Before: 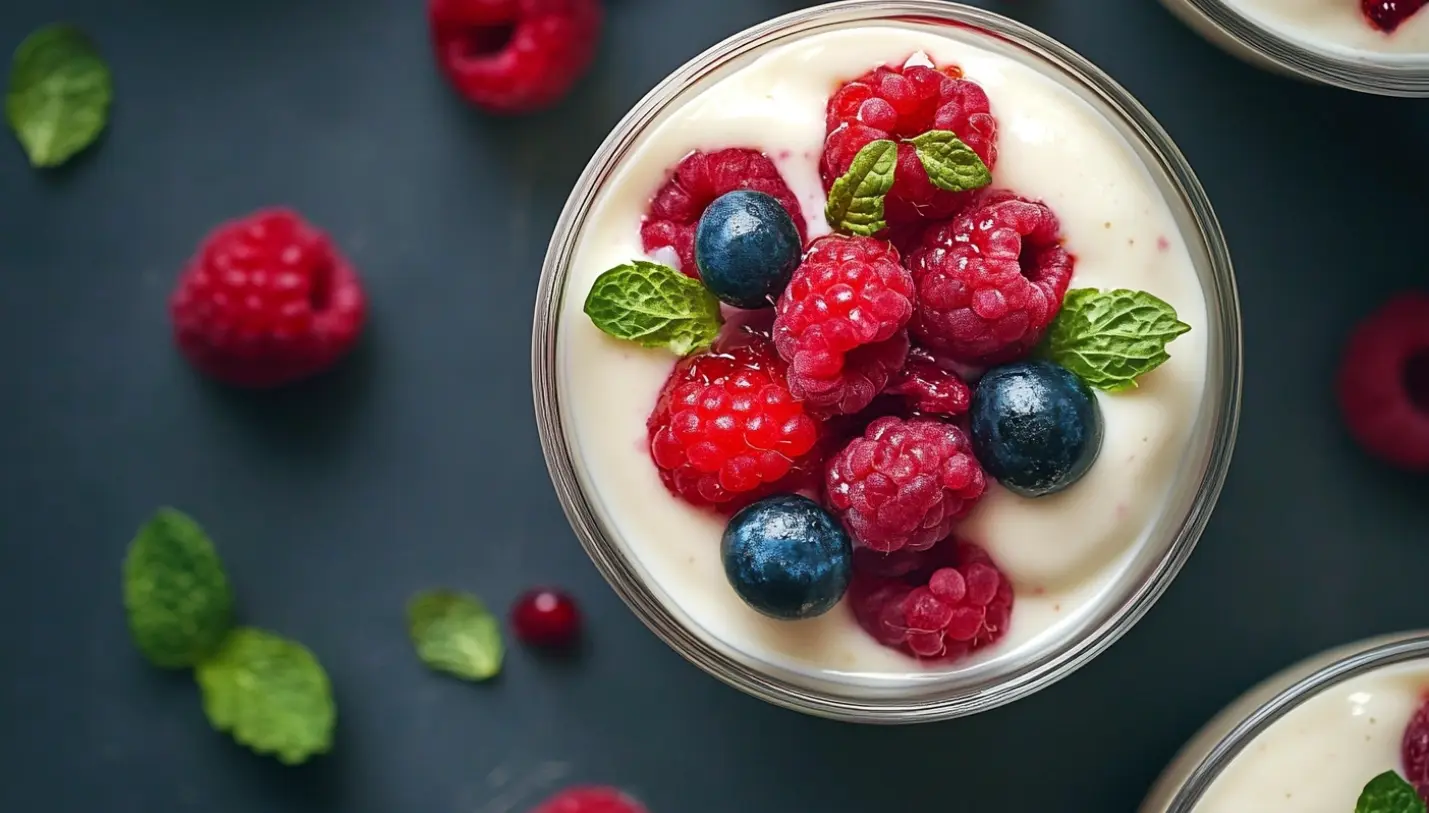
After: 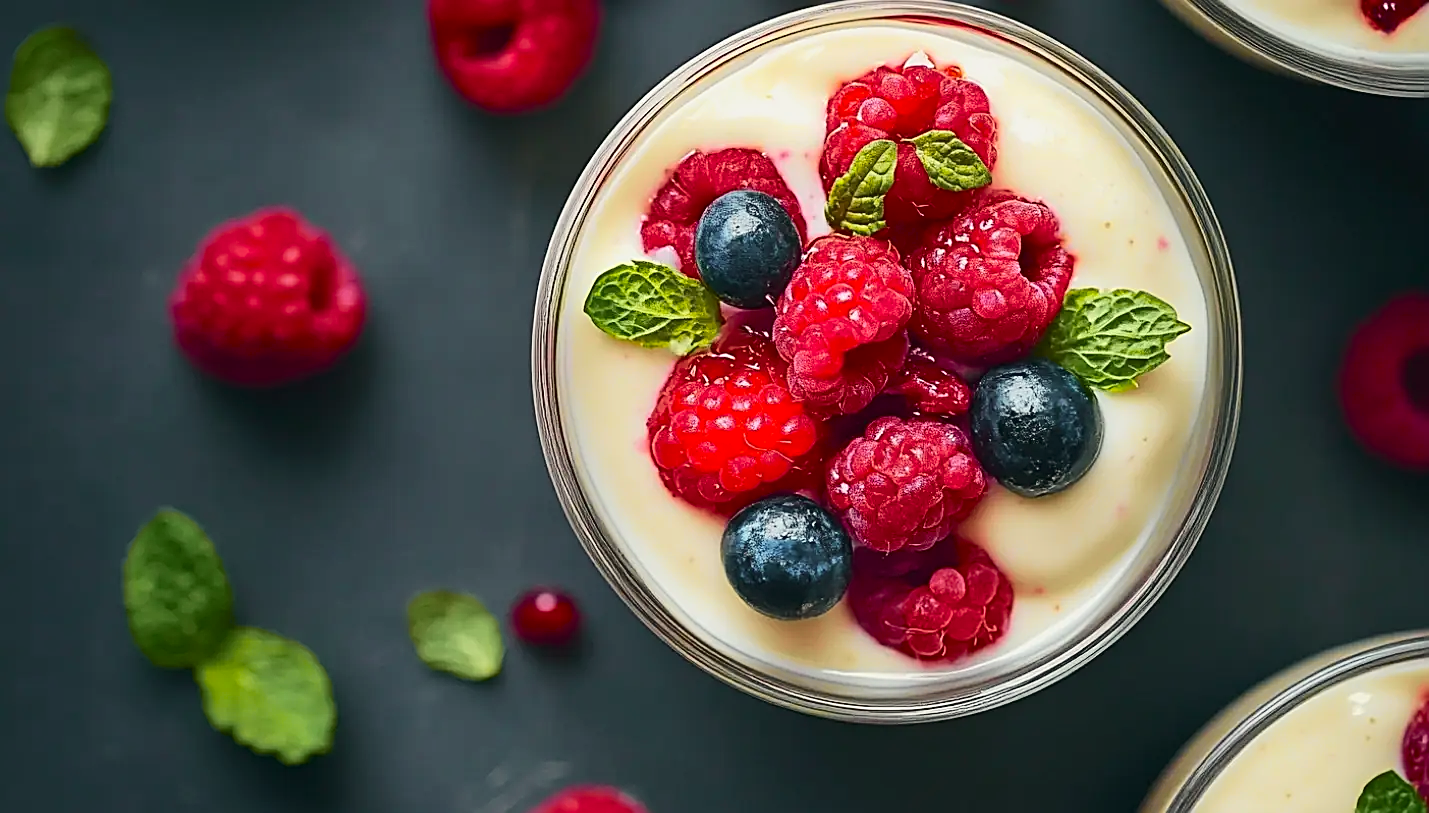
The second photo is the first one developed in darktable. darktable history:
exposure: exposure 0.2 EV, compensate highlight preservation false
tone curve: curves: ch0 [(0, 0.018) (0.036, 0.038) (0.15, 0.131) (0.27, 0.247) (0.528, 0.554) (0.761, 0.761) (1, 0.919)]; ch1 [(0, 0) (0.179, 0.173) (0.322, 0.32) (0.429, 0.431) (0.502, 0.5) (0.519, 0.522) (0.562, 0.588) (0.625, 0.67) (0.711, 0.745) (1, 1)]; ch2 [(0, 0) (0.29, 0.295) (0.404, 0.436) (0.497, 0.499) (0.521, 0.523) (0.561, 0.605) (0.657, 0.655) (0.712, 0.764) (1, 1)], color space Lab, independent channels, preserve colors none
color correction: highlights b* 3
sharpen: amount 0.75
contrast equalizer: y [[0.5 ×6], [0.5 ×6], [0.5, 0.5, 0.501, 0.545, 0.707, 0.863], [0 ×6], [0 ×6]]
